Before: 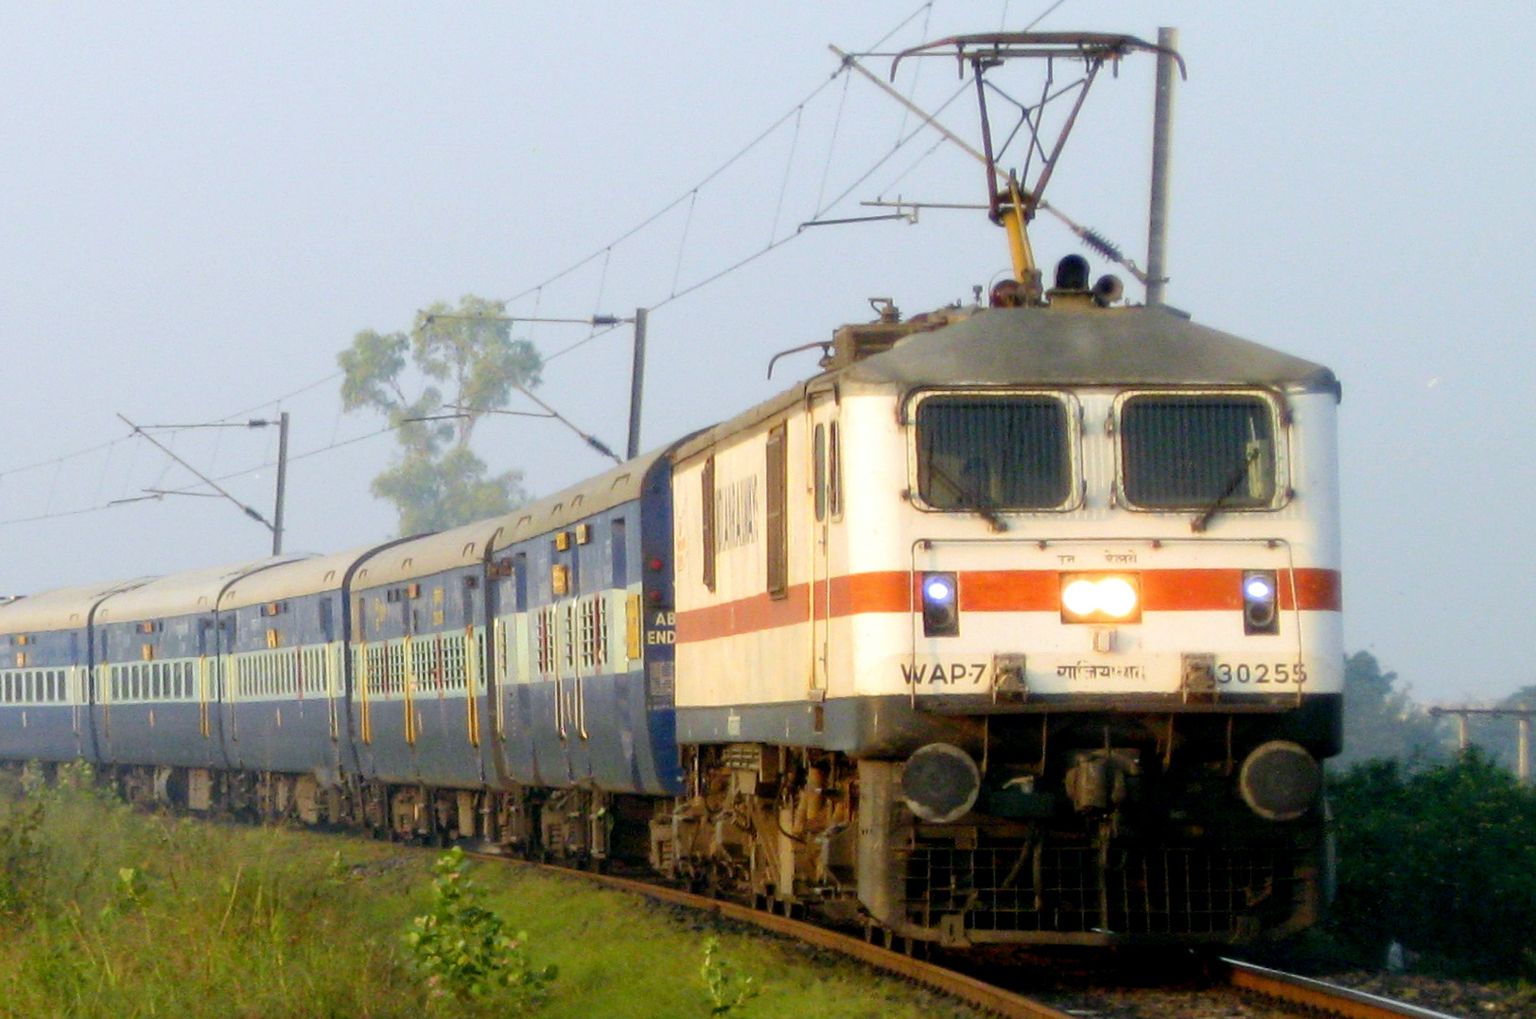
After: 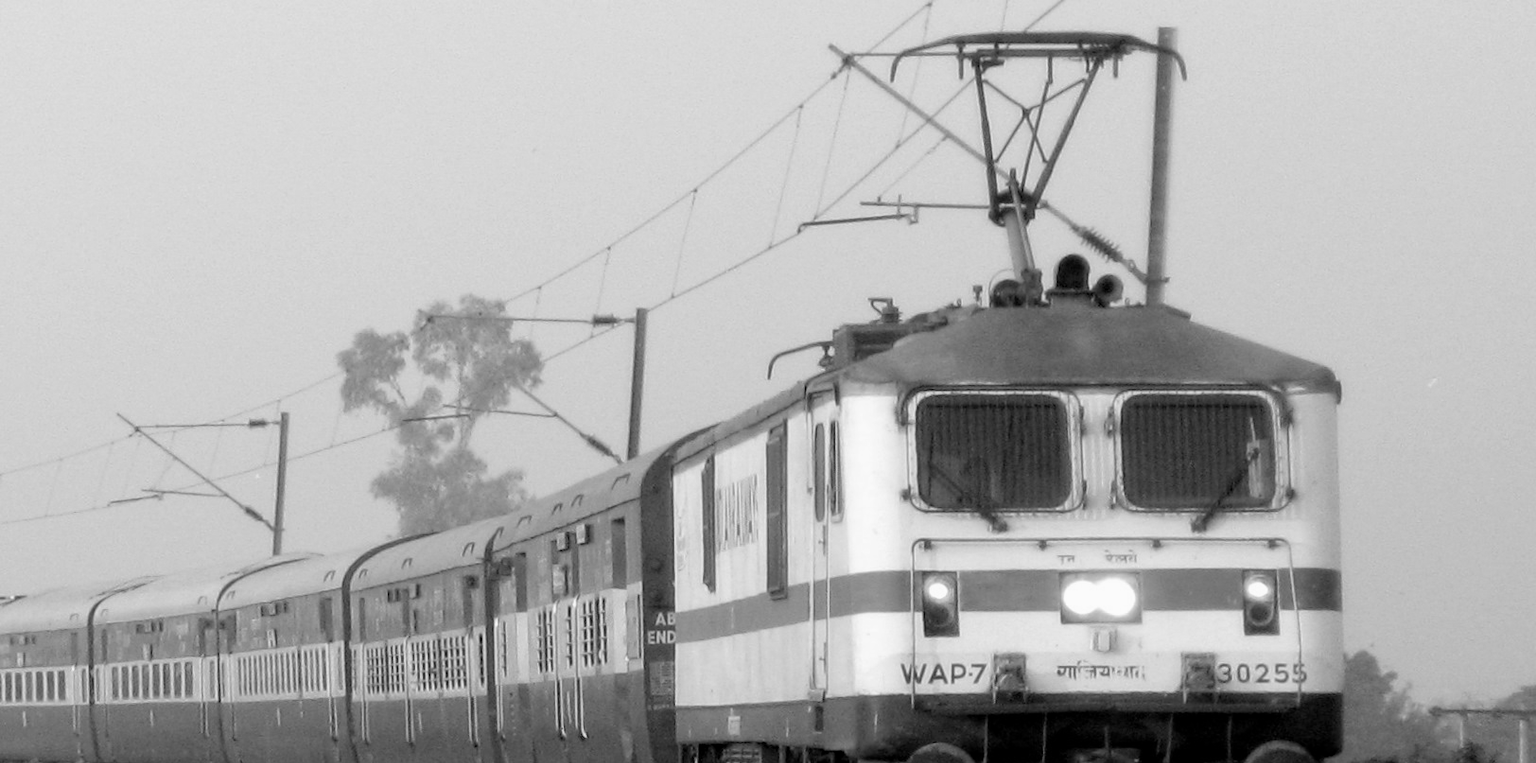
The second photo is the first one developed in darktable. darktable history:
crop: bottom 24.984%
haze removal: compatibility mode true, adaptive false
color calibration: output gray [0.267, 0.423, 0.267, 0], x 0.37, y 0.382, temperature 4303.54 K
